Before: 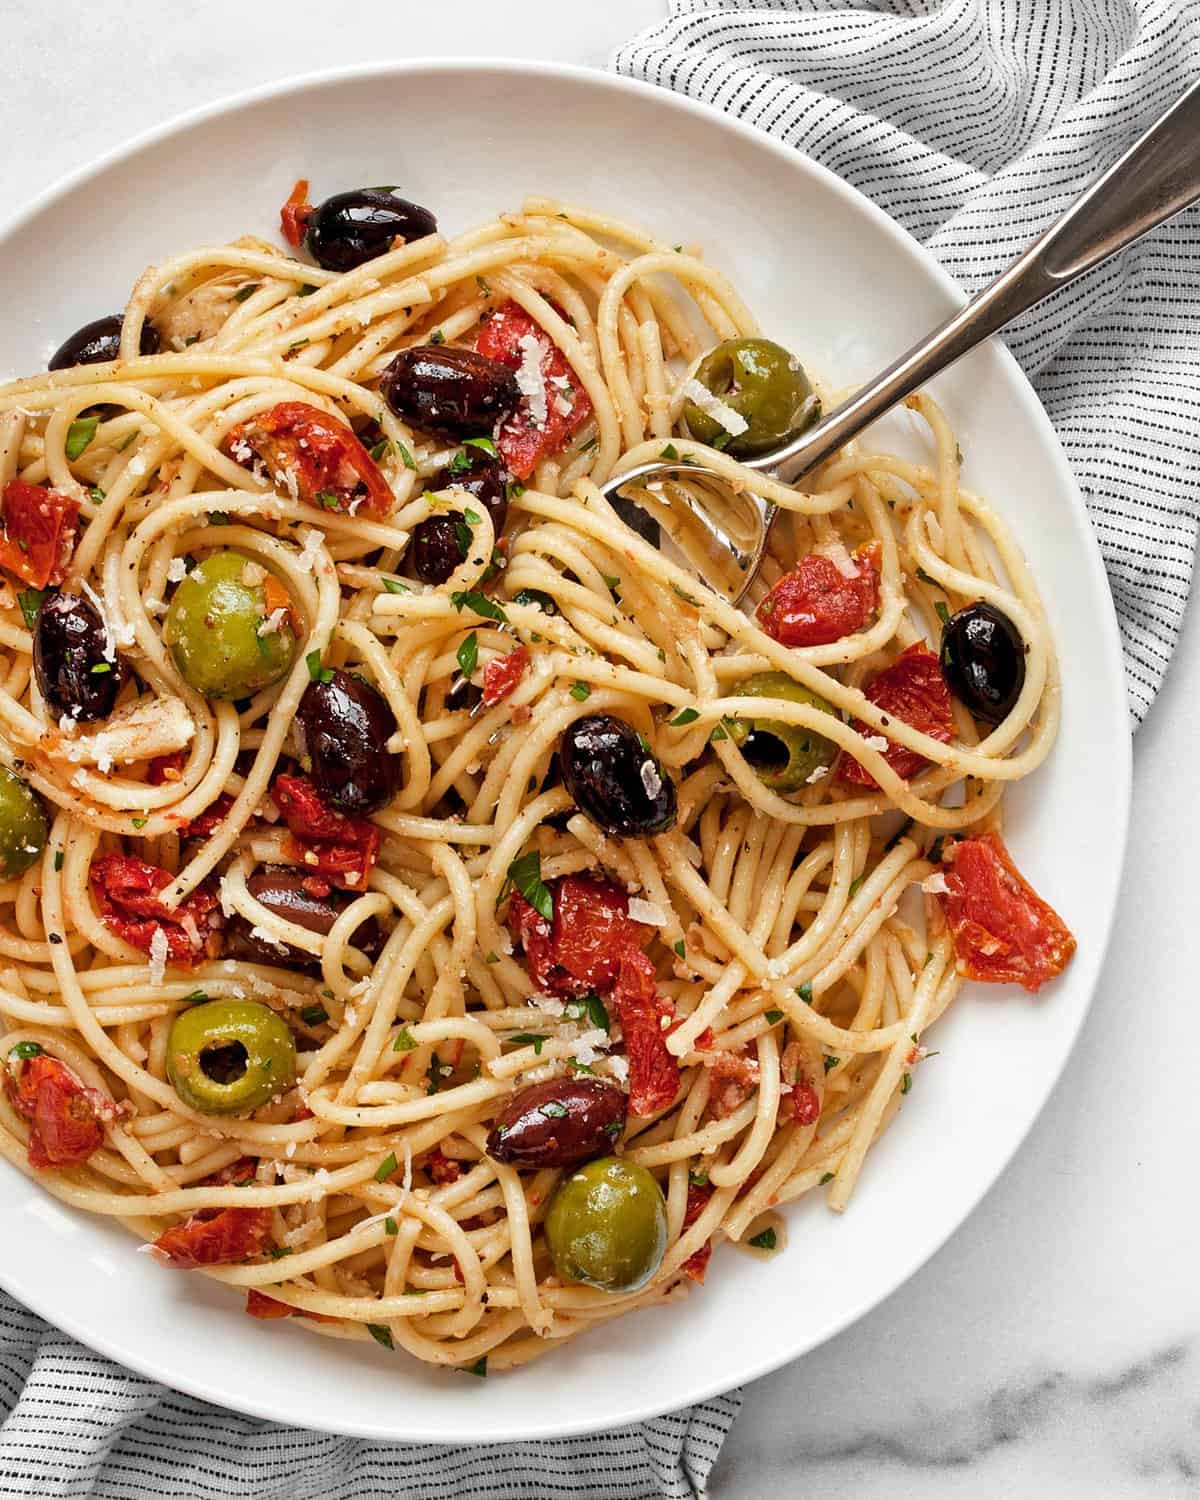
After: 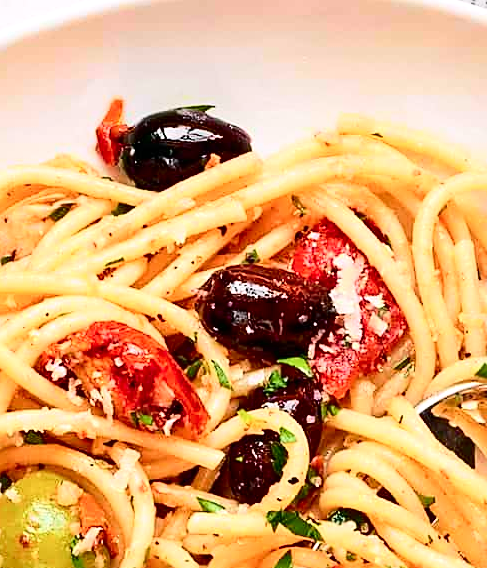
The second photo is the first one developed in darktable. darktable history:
crop: left 15.452%, top 5.459%, right 43.956%, bottom 56.62%
exposure: exposure 0.3 EV, compensate highlight preservation false
sharpen: on, module defaults
white balance: red 1.009, blue 1.027
tone curve: curves: ch0 [(0, 0.003) (0.044, 0.025) (0.12, 0.089) (0.197, 0.168) (0.281, 0.273) (0.468, 0.548) (0.583, 0.691) (0.701, 0.815) (0.86, 0.922) (1, 0.982)]; ch1 [(0, 0) (0.232, 0.214) (0.404, 0.376) (0.461, 0.425) (0.493, 0.481) (0.501, 0.5) (0.517, 0.524) (0.55, 0.585) (0.598, 0.651) (0.671, 0.735) (0.796, 0.85) (1, 1)]; ch2 [(0, 0) (0.249, 0.216) (0.357, 0.317) (0.448, 0.432) (0.478, 0.492) (0.498, 0.499) (0.517, 0.527) (0.537, 0.564) (0.569, 0.617) (0.61, 0.659) (0.706, 0.75) (0.808, 0.809) (0.991, 0.968)], color space Lab, independent channels, preserve colors none
